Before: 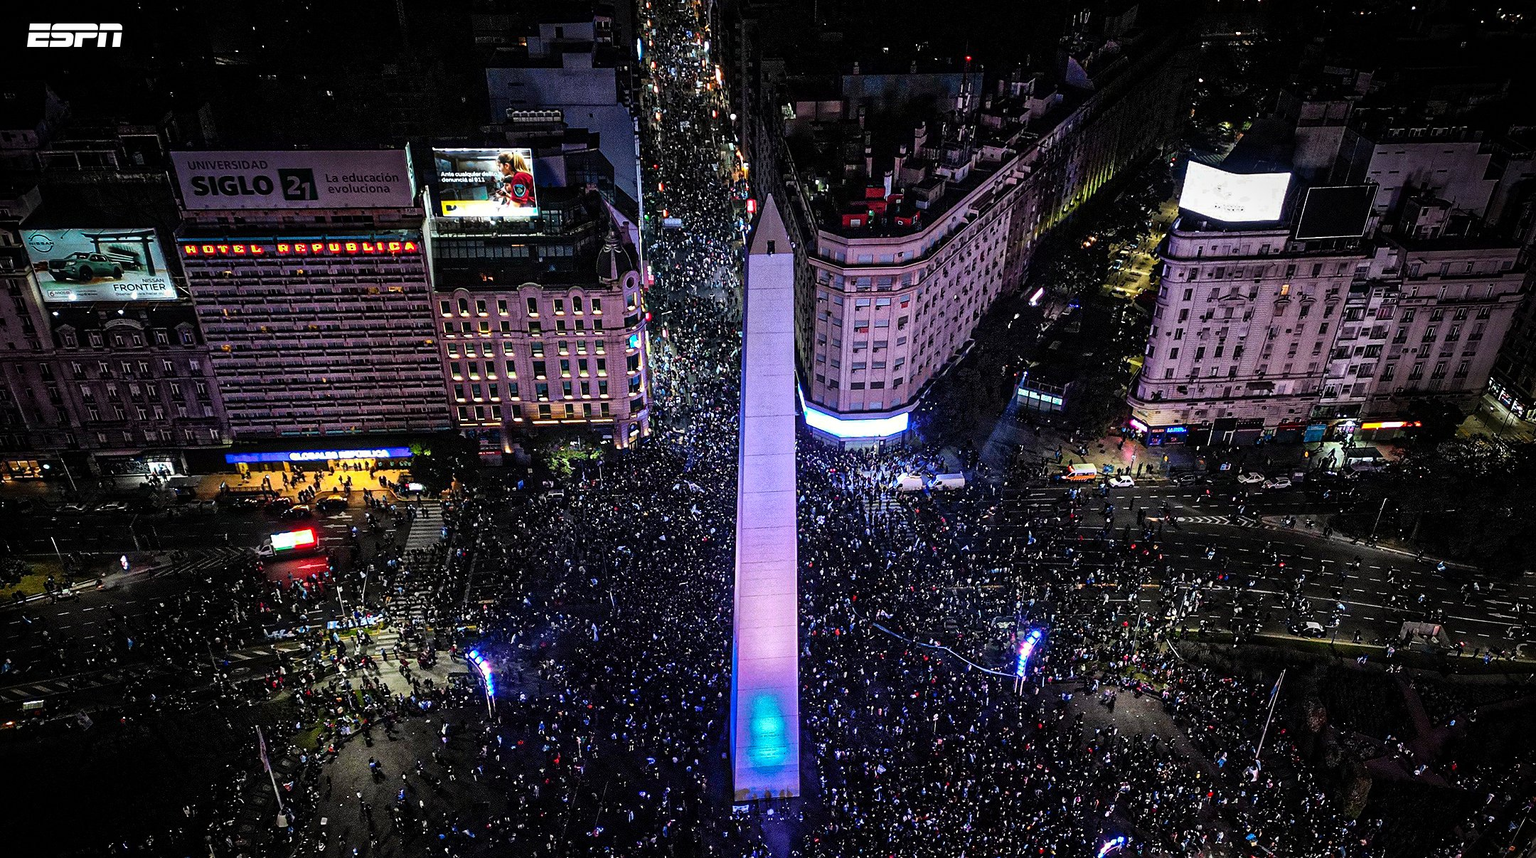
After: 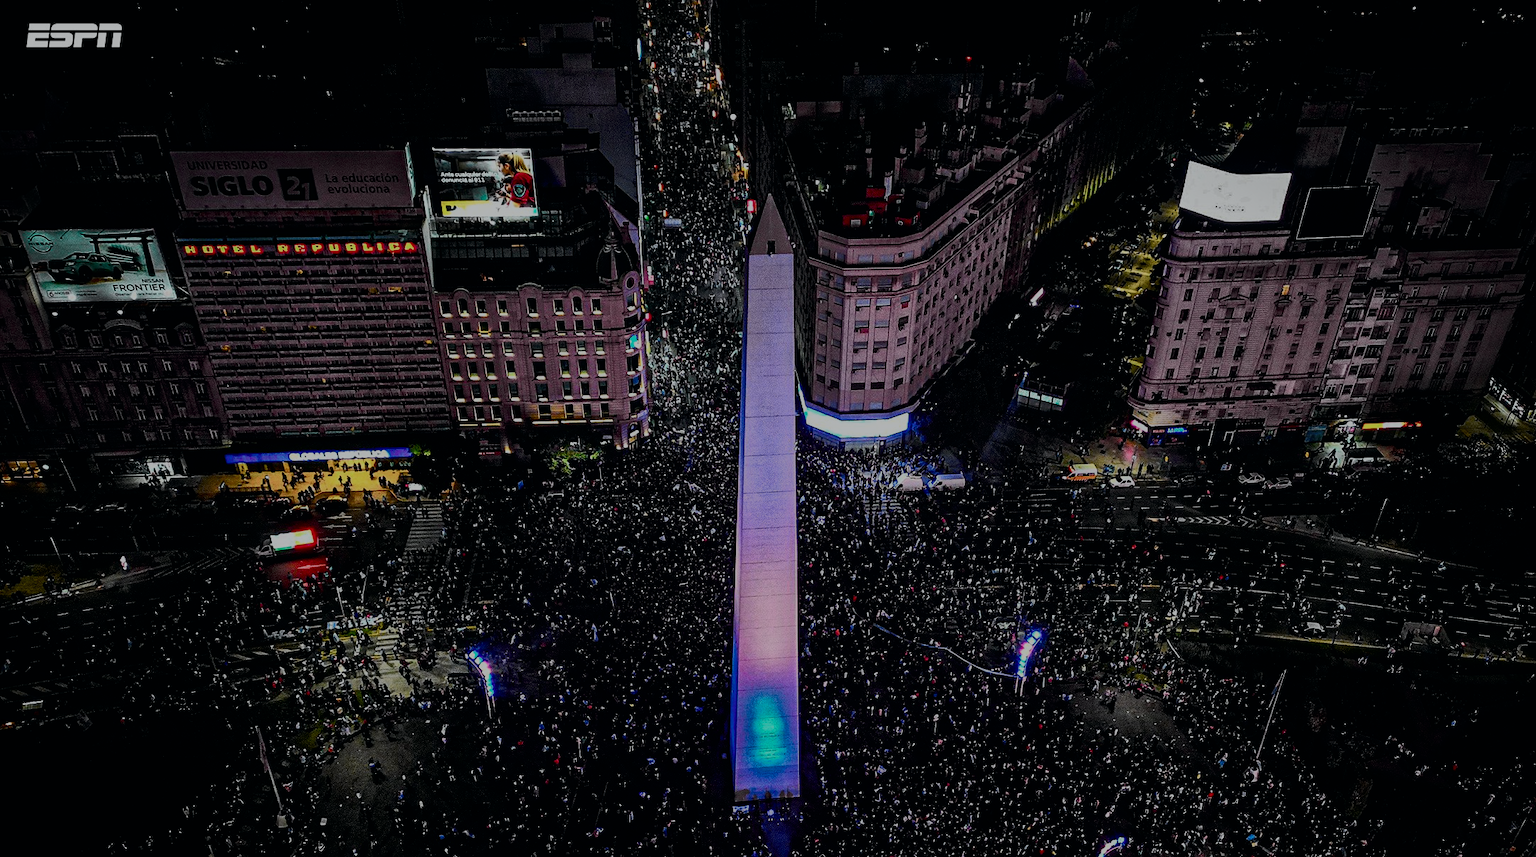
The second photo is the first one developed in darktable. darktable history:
crop: left 0.082%
tone curve: curves: ch0 [(0, 0) (0.037, 0.011) (0.131, 0.108) (0.279, 0.279) (0.476, 0.554) (0.617, 0.693) (0.704, 0.77) (0.813, 0.852) (0.916, 0.924) (1, 0.993)]; ch1 [(0, 0) (0.318, 0.278) (0.444, 0.427) (0.493, 0.492) (0.508, 0.502) (0.534, 0.529) (0.562, 0.563) (0.626, 0.662) (0.746, 0.764) (1, 1)]; ch2 [(0, 0) (0.316, 0.292) (0.381, 0.37) (0.423, 0.448) (0.476, 0.492) (0.502, 0.498) (0.522, 0.518) (0.533, 0.532) (0.586, 0.631) (0.634, 0.663) (0.7, 0.7) (0.861, 0.808) (1, 0.951)], color space Lab, independent channels, preserve colors none
exposure: exposure -1.517 EV, compensate exposure bias true, compensate highlight preservation false
